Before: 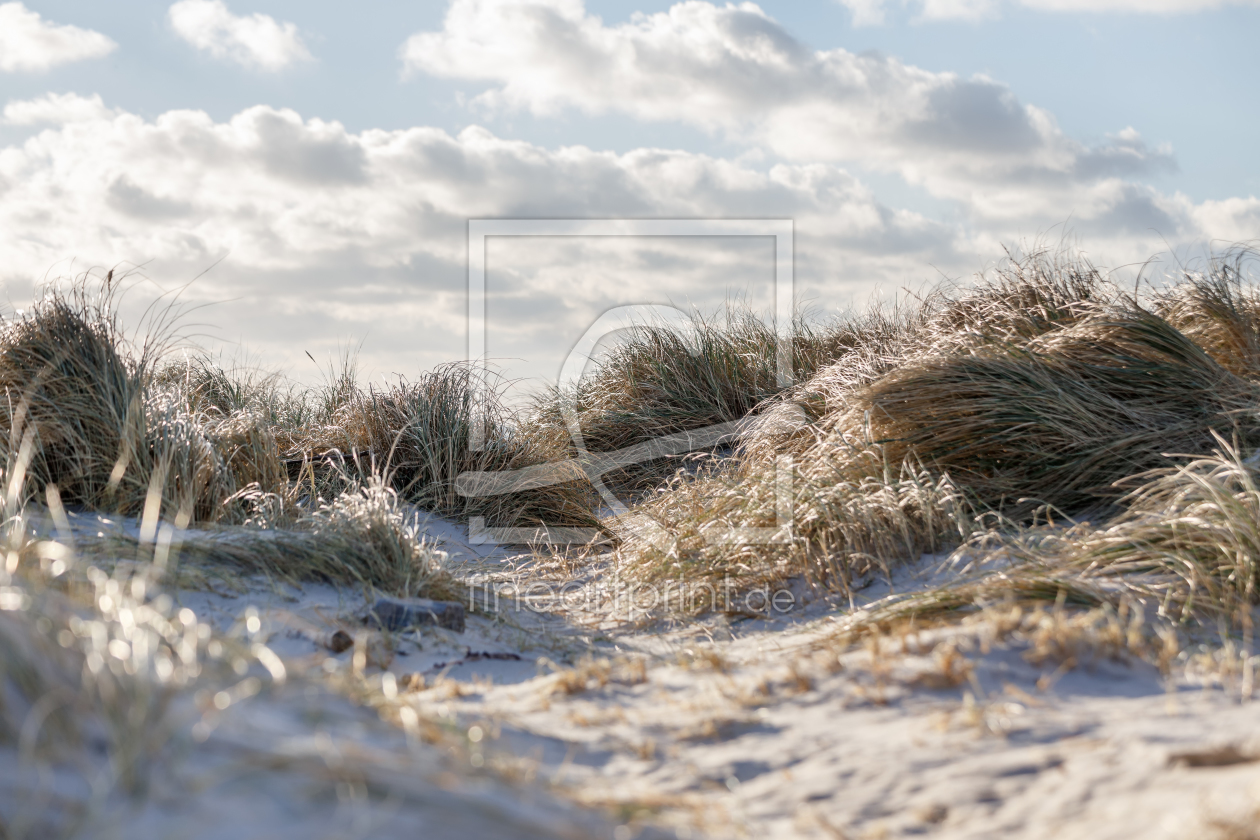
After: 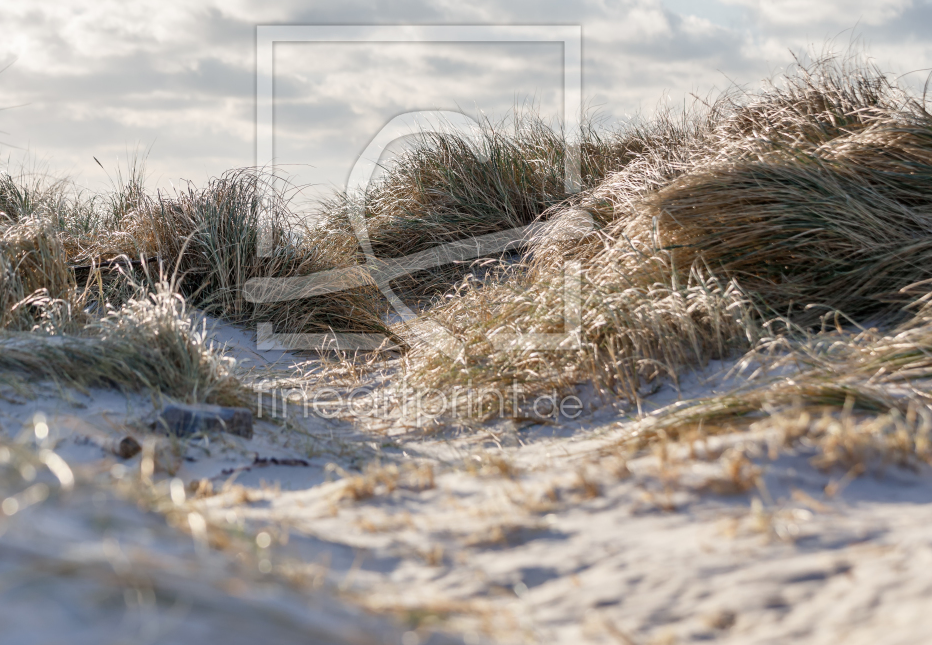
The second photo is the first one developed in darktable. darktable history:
crop: left 16.858%, top 23.199%, right 9.143%
